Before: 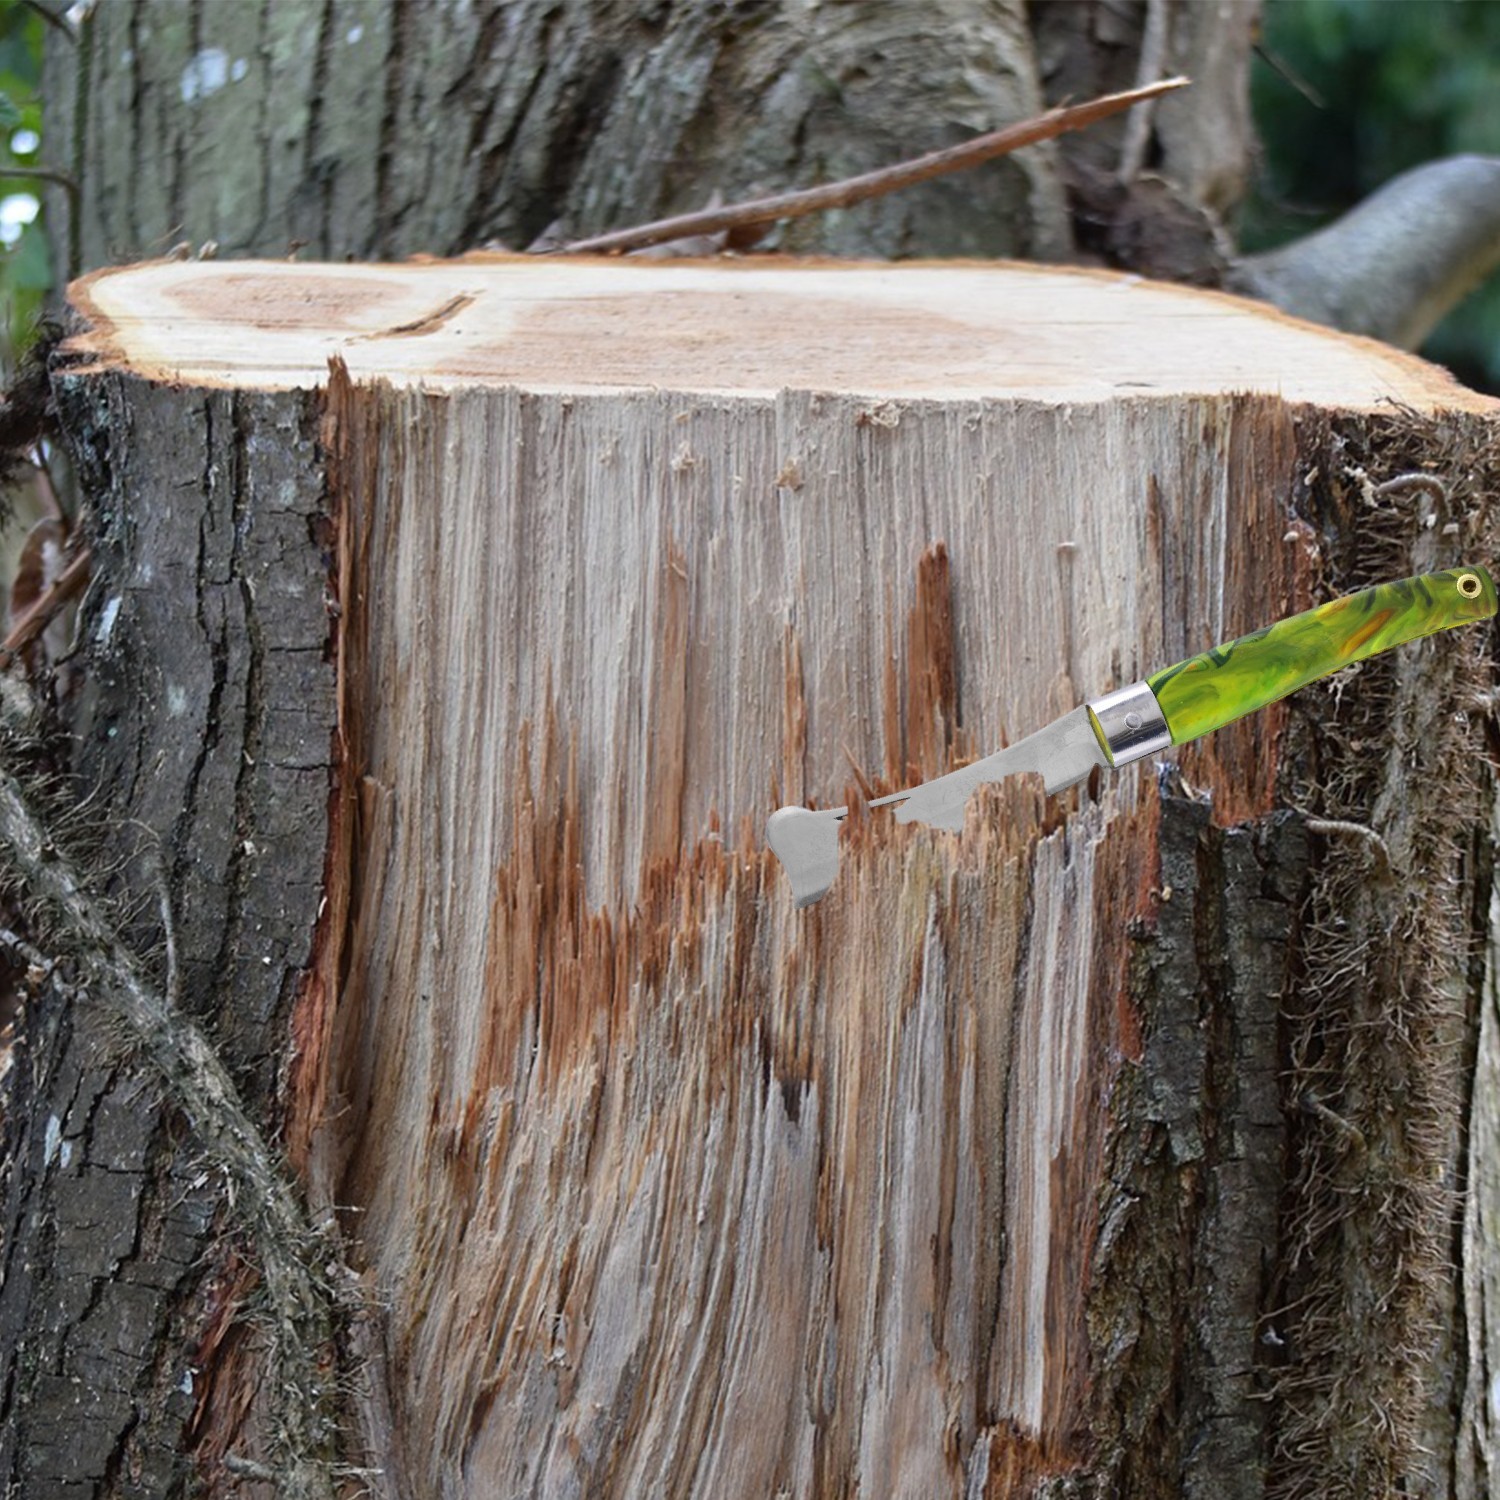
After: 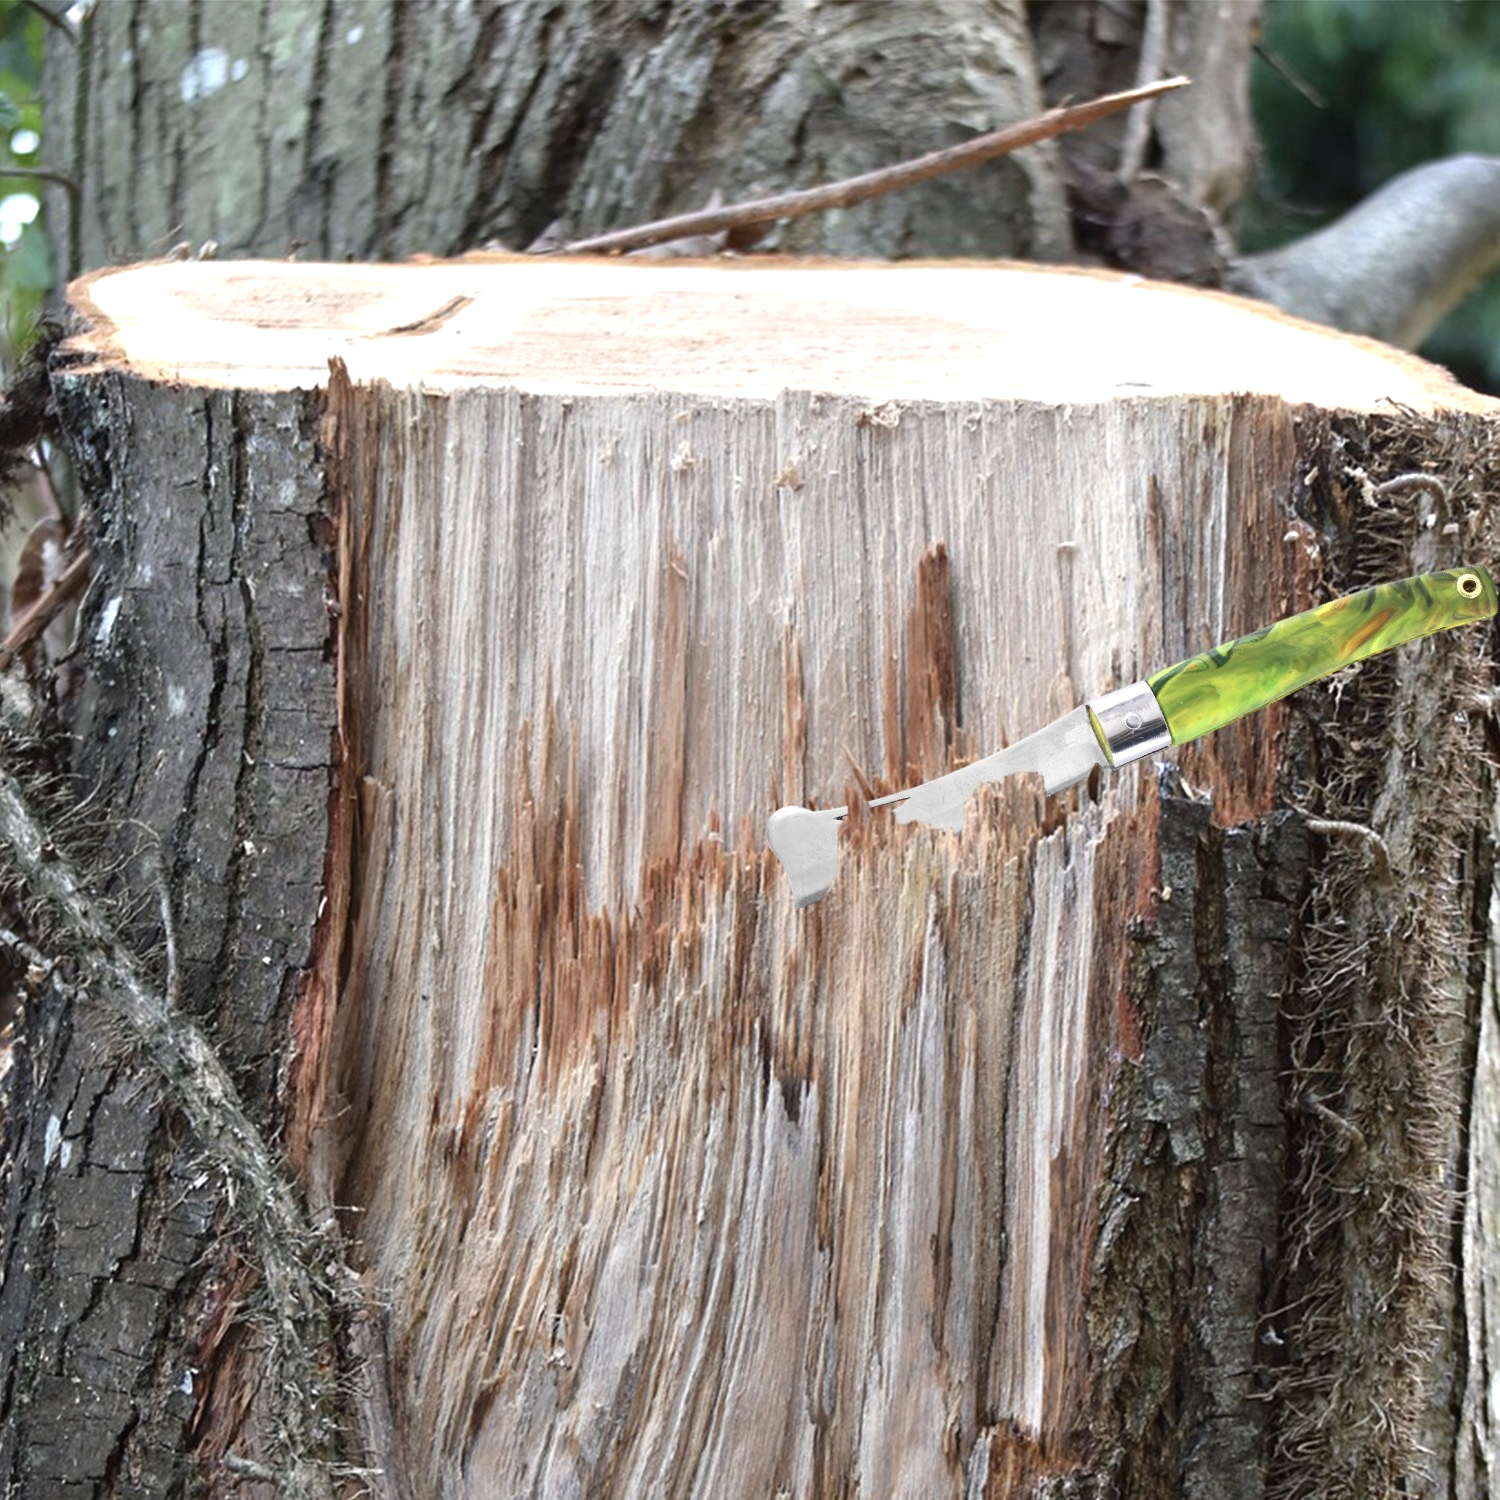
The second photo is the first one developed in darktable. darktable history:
contrast brightness saturation: contrast 0.06, brightness -0.01, saturation -0.23
exposure: black level correction 0, exposure 0.7 EV, compensate exposure bias true, compensate highlight preservation false
